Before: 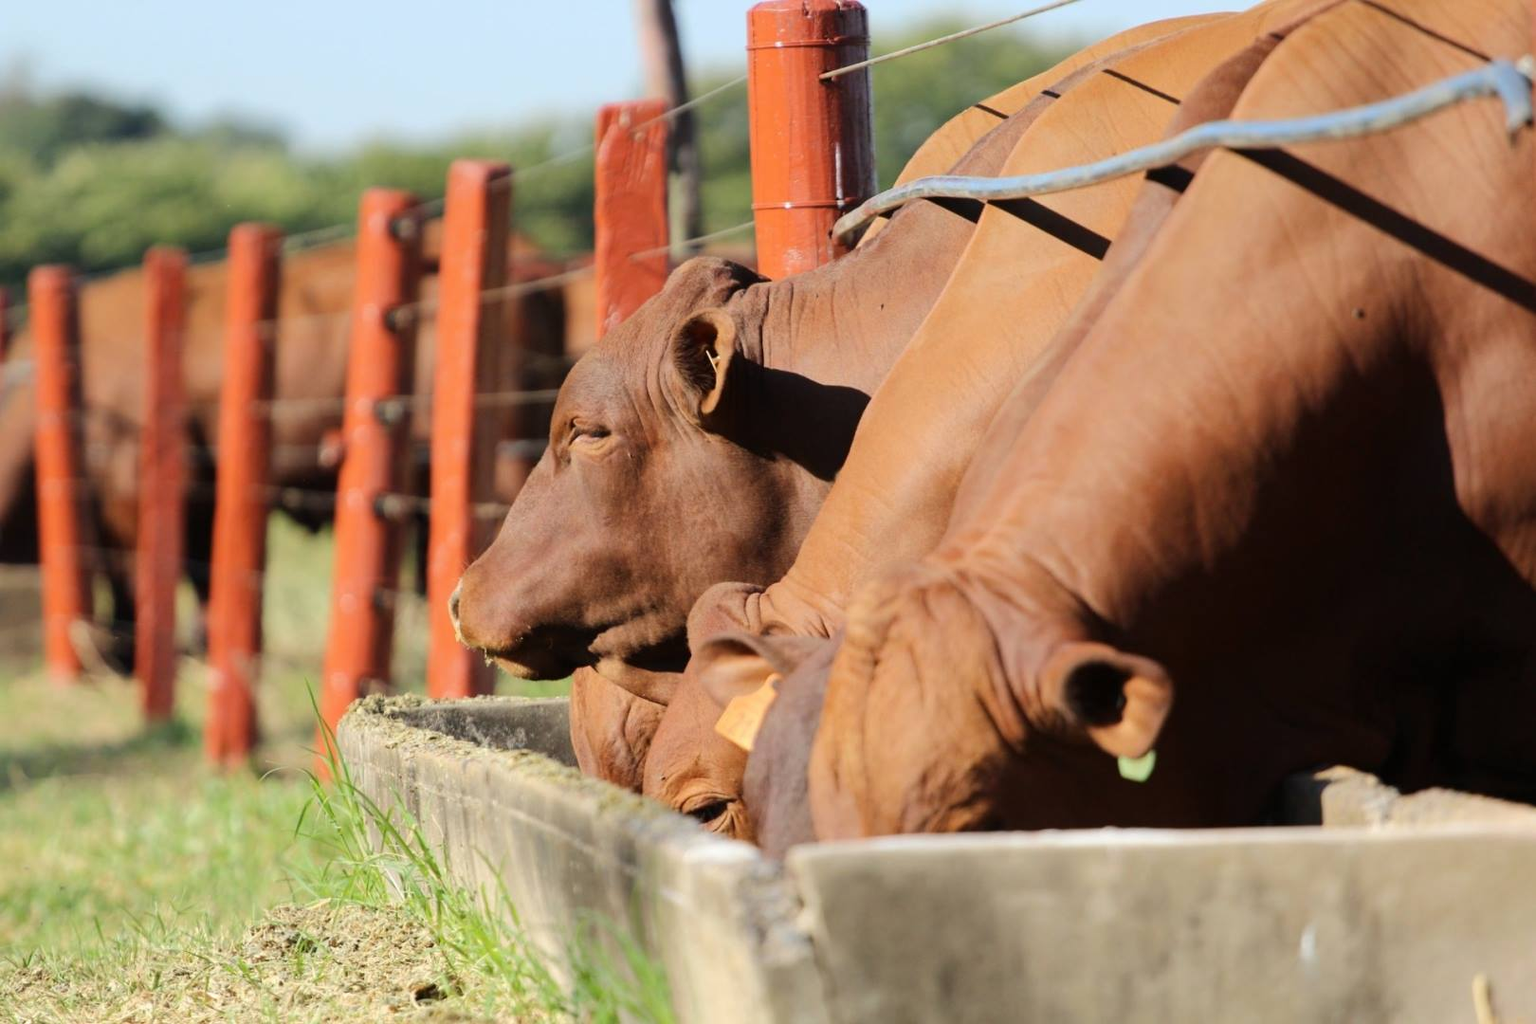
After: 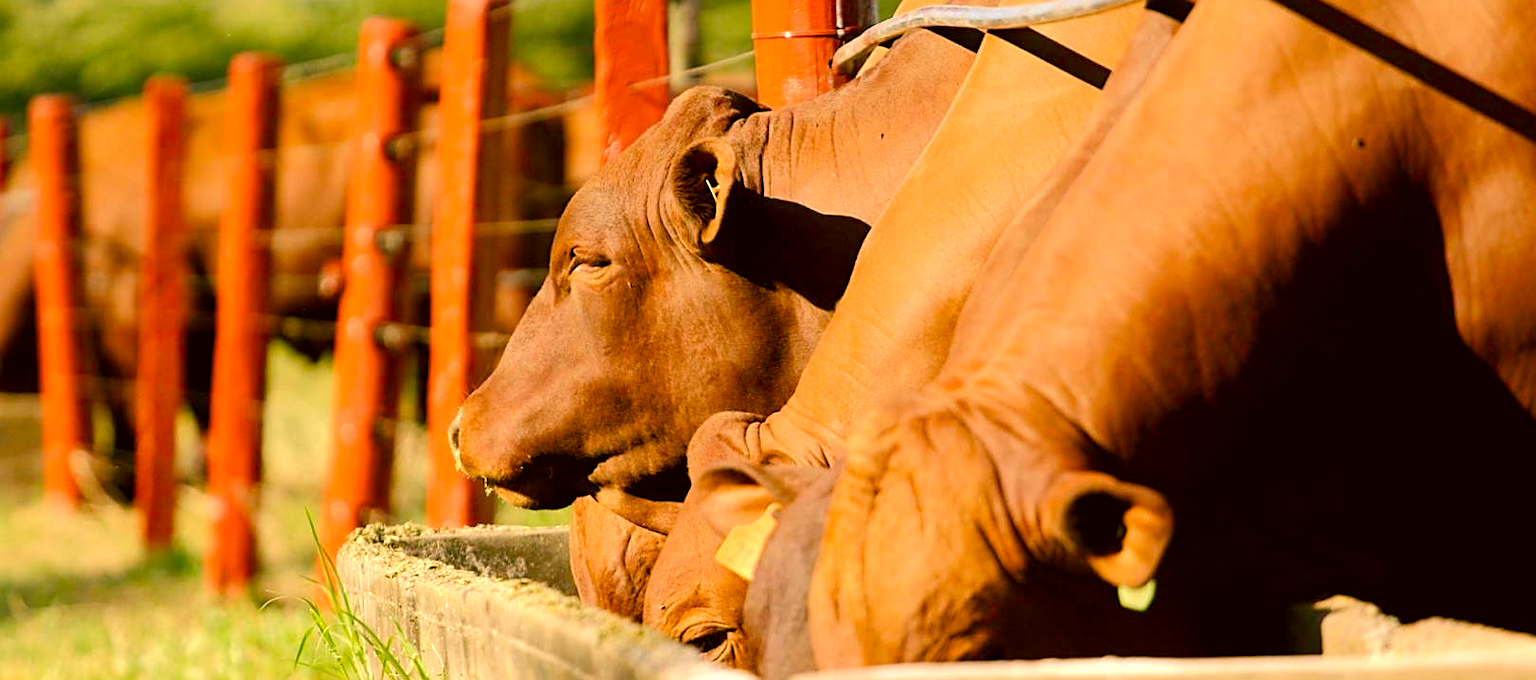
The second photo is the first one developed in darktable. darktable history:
crop: top 16.727%, bottom 16.727%
color balance rgb: shadows lift › chroma 1%, shadows lift › hue 240.84°, highlights gain › chroma 2%, highlights gain › hue 73.2°, global offset › luminance -0.5%, perceptual saturation grading › global saturation 20%, perceptual saturation grading › highlights -25%, perceptual saturation grading › shadows 50%, global vibrance 25.26%
sharpen: on, module defaults
exposure: black level correction 0, exposure 0.4 EV, compensate exposure bias true, compensate highlight preservation false
color correction: highlights a* 8.98, highlights b* 15.09, shadows a* -0.49, shadows b* 26.52
